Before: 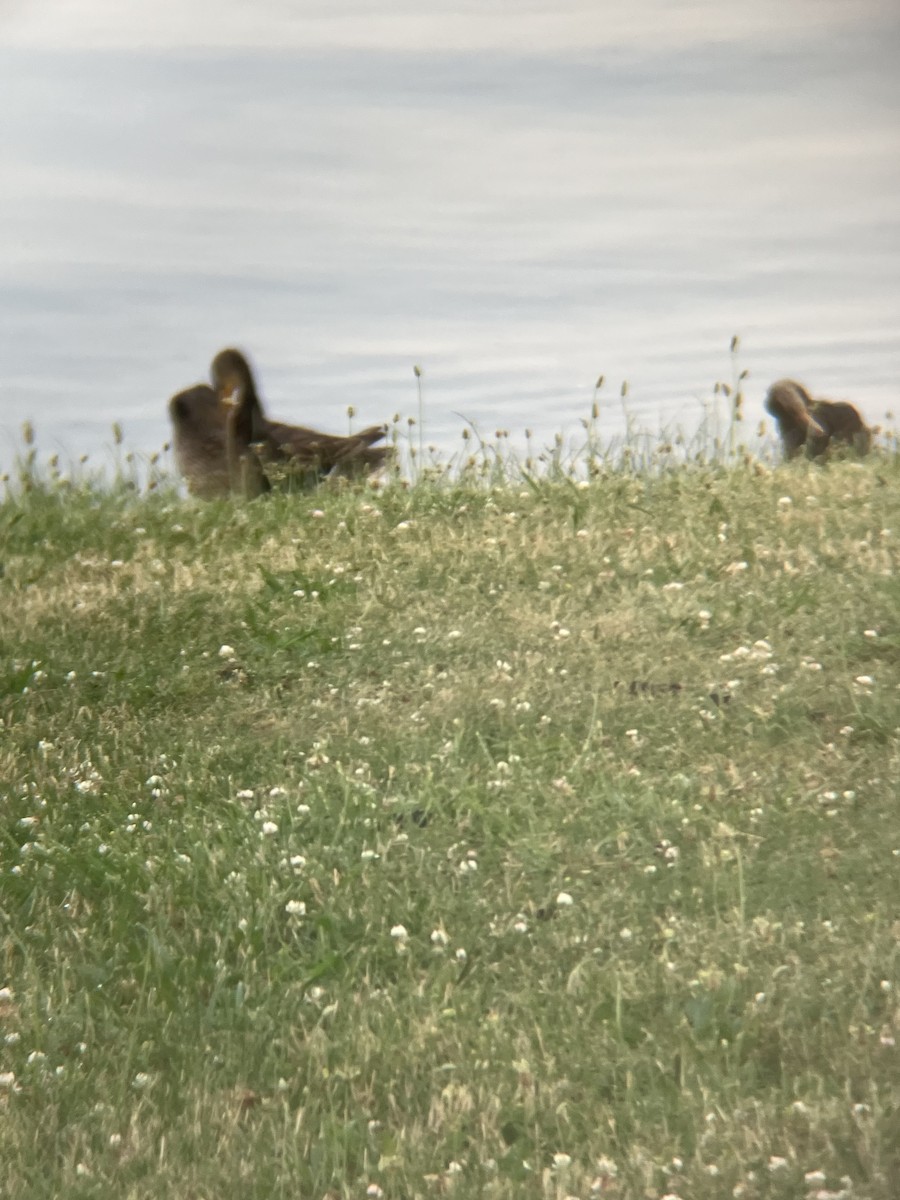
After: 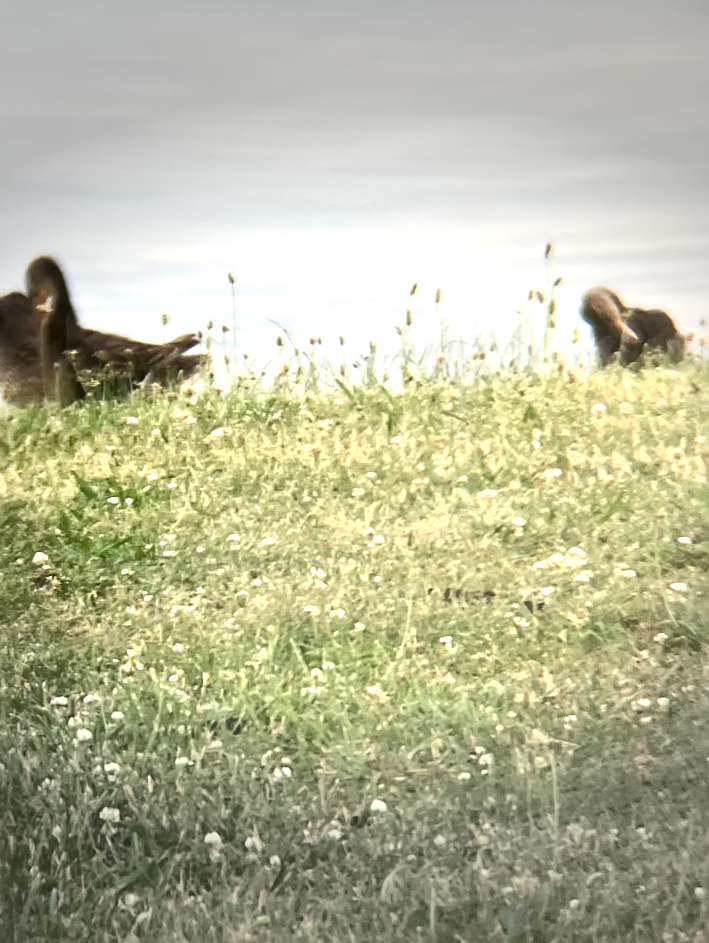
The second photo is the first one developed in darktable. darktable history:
tone curve: curves: ch0 [(0, 0) (0.003, 0.009) (0.011, 0.019) (0.025, 0.034) (0.044, 0.057) (0.069, 0.082) (0.1, 0.104) (0.136, 0.131) (0.177, 0.165) (0.224, 0.212) (0.277, 0.279) (0.335, 0.342) (0.399, 0.401) (0.468, 0.477) (0.543, 0.572) (0.623, 0.675) (0.709, 0.772) (0.801, 0.85) (0.898, 0.942) (1, 1)], color space Lab, independent channels, preserve colors none
exposure: exposure 0.077 EV, compensate highlight preservation false
crop and rotate: left 20.714%, top 7.818%, right 0.414%, bottom 13.525%
local contrast: mode bilateral grid, contrast 30, coarseness 25, midtone range 0.2
vignetting: fall-off start 71.19%, width/height ratio 1.335
tone equalizer: -8 EV 0.001 EV, -7 EV -0.003 EV, -6 EV 0.005 EV, -5 EV -0.026 EV, -4 EV -0.156 EV, -3 EV -0.176 EV, -2 EV 0.211 EV, -1 EV 0.708 EV, +0 EV 0.506 EV
sharpen: on, module defaults
